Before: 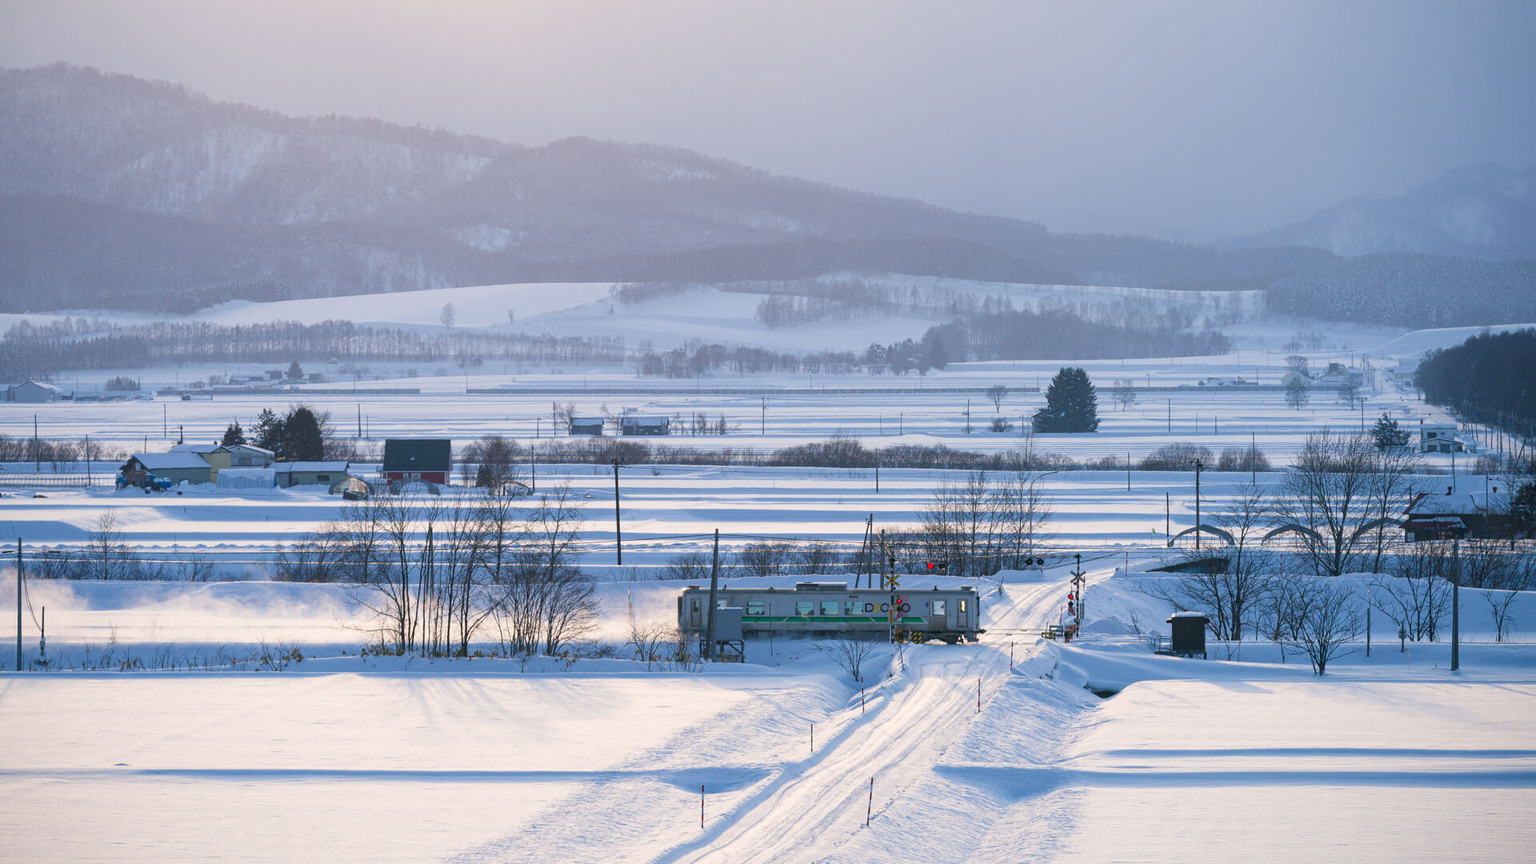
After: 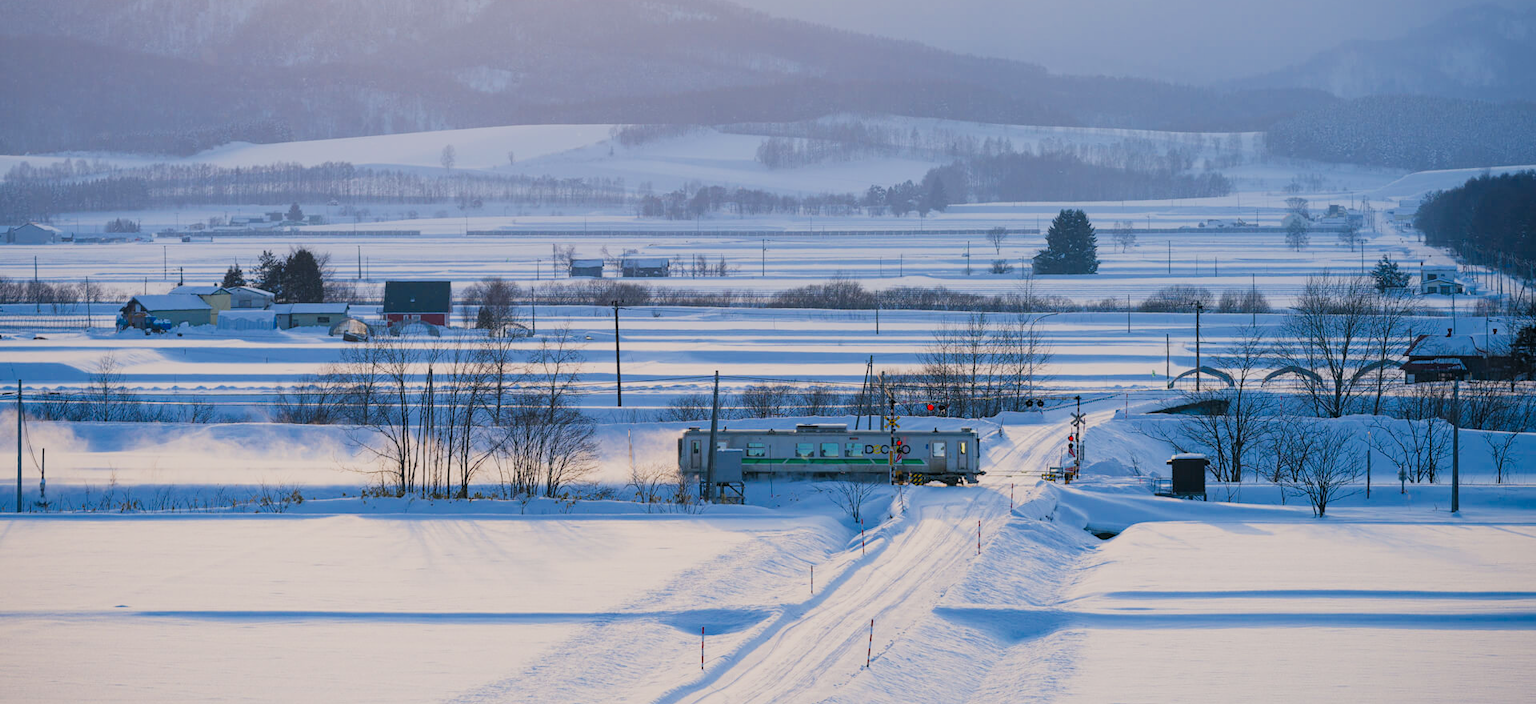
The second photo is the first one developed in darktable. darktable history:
filmic rgb: black relative exposure -7.75 EV, white relative exposure 4.4 EV, threshold 3 EV, hardness 3.76, latitude 38.11%, contrast 0.966, highlights saturation mix 10%, shadows ↔ highlights balance 4.59%, color science v4 (2020), enable highlight reconstruction true
crop and rotate: top 18.507%
